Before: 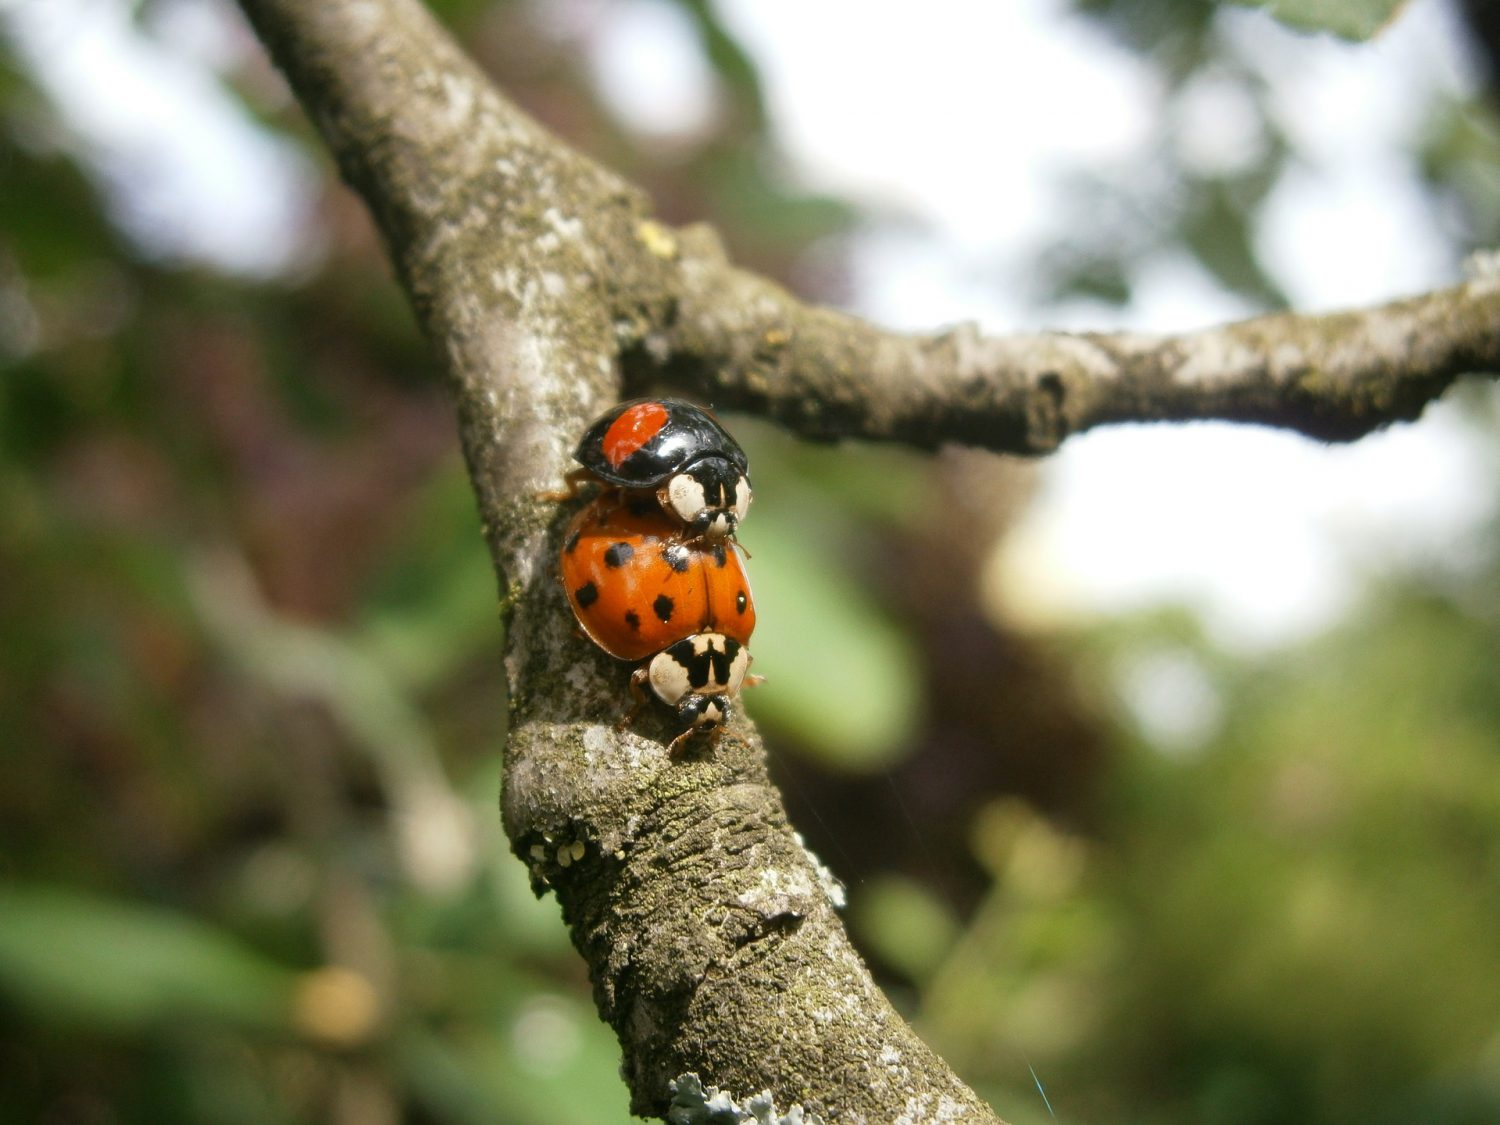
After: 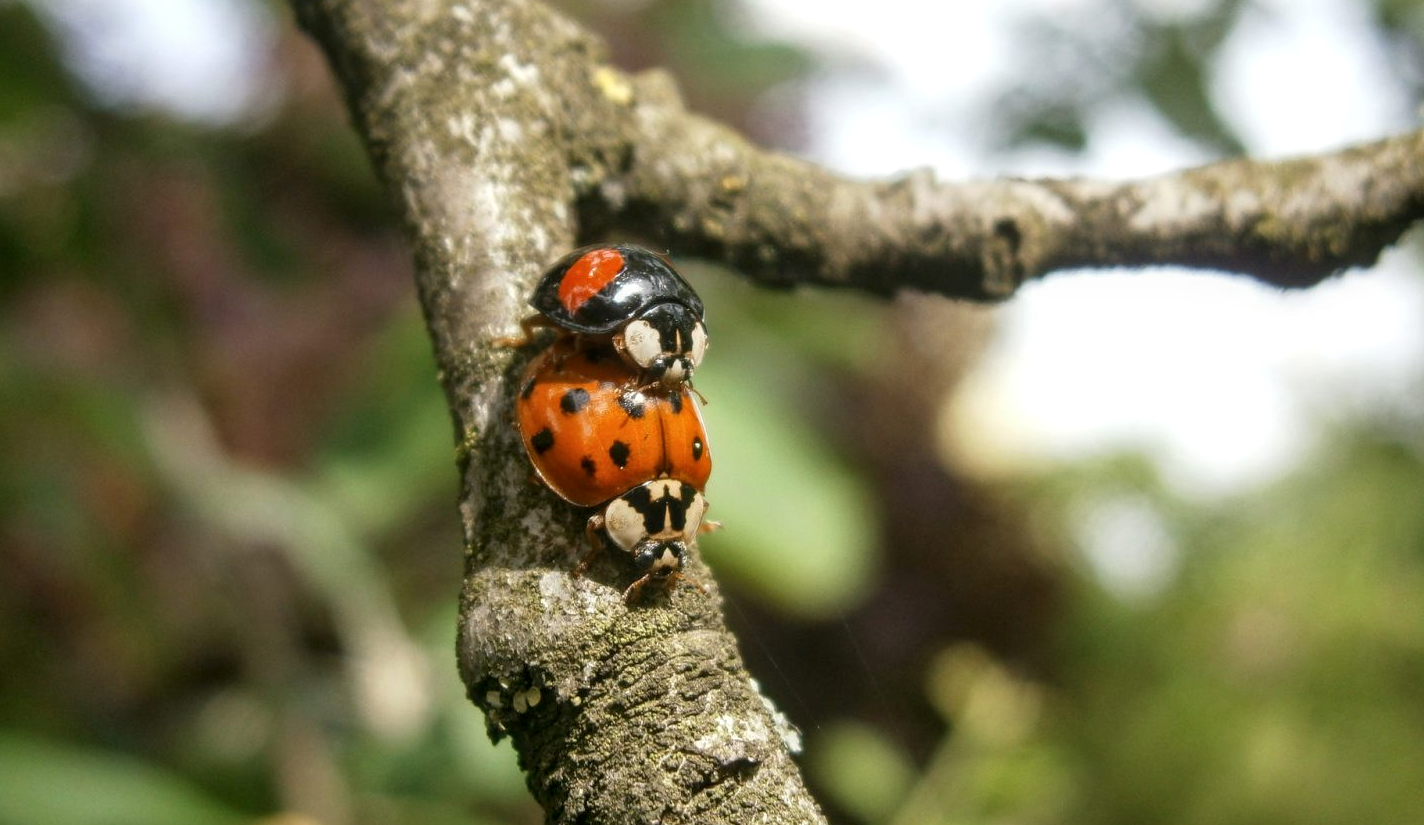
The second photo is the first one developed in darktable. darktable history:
crop and rotate: left 2.971%, top 13.771%, right 2.05%, bottom 12.818%
local contrast: on, module defaults
